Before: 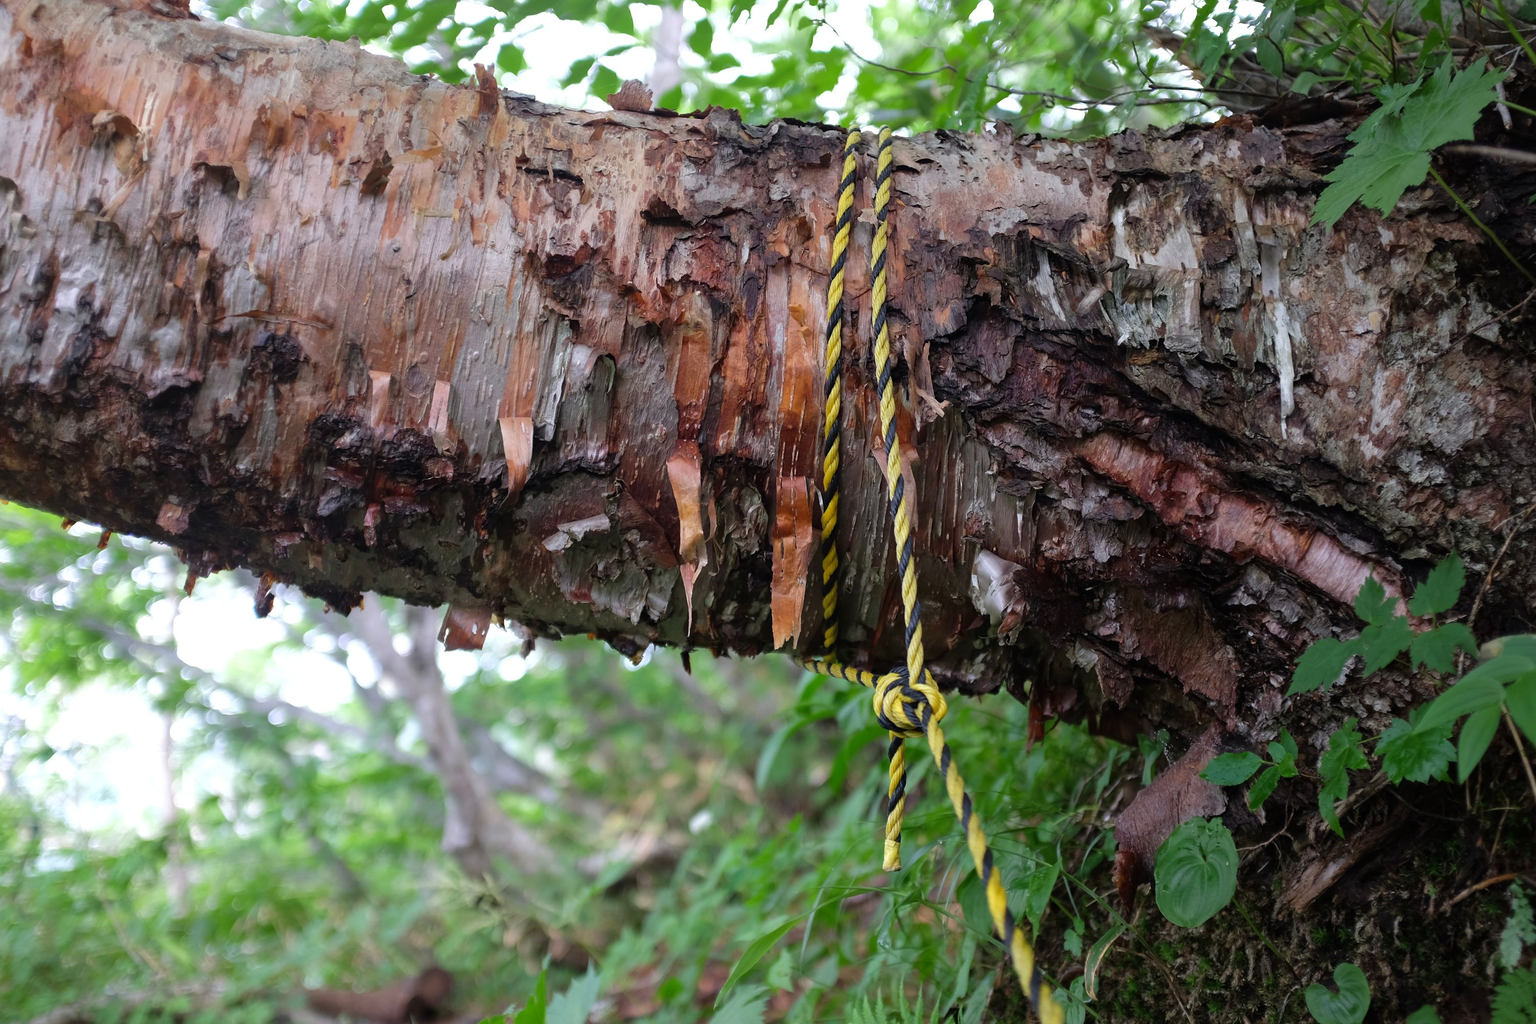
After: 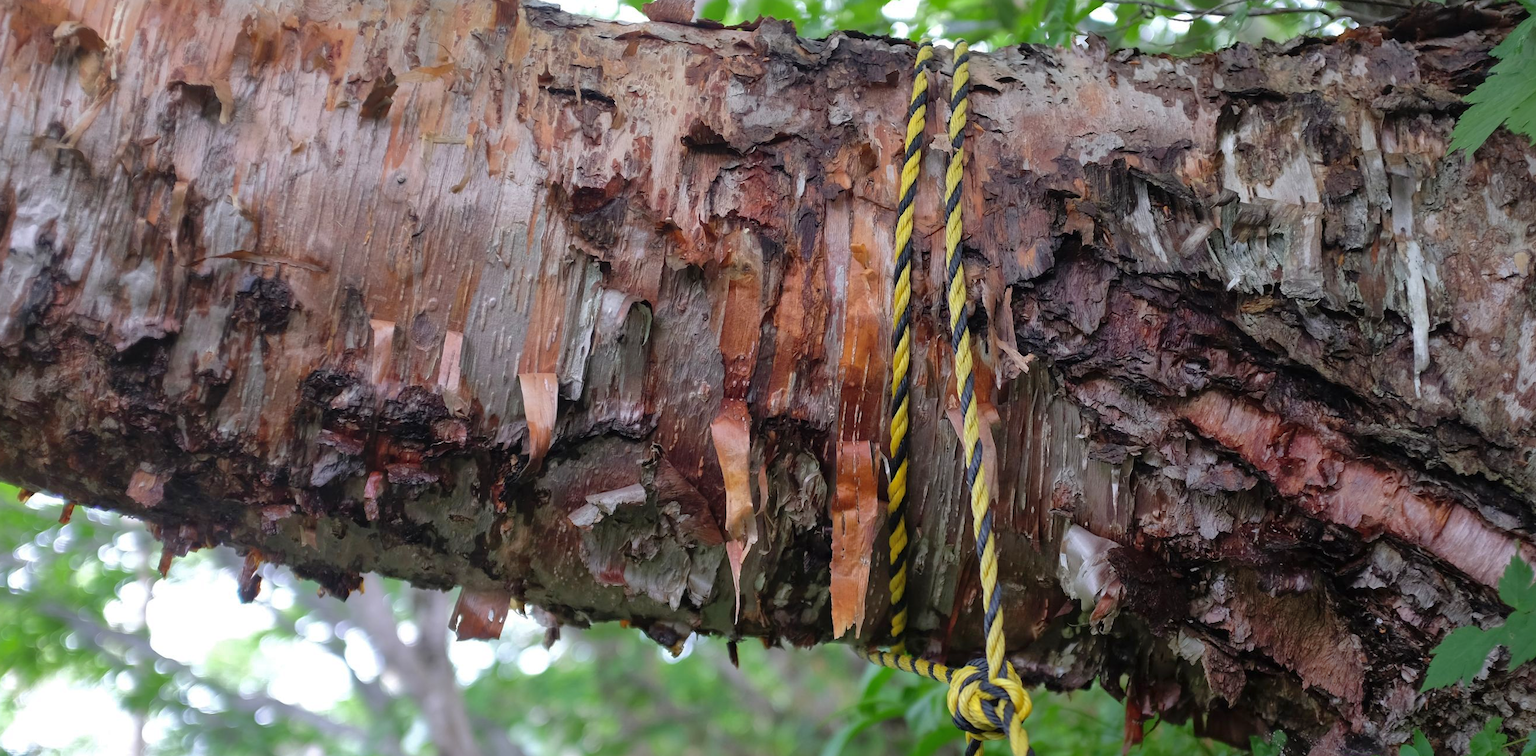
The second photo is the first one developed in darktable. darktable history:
crop: left 3.015%, top 8.969%, right 9.647%, bottom 26.457%
shadows and highlights: on, module defaults
